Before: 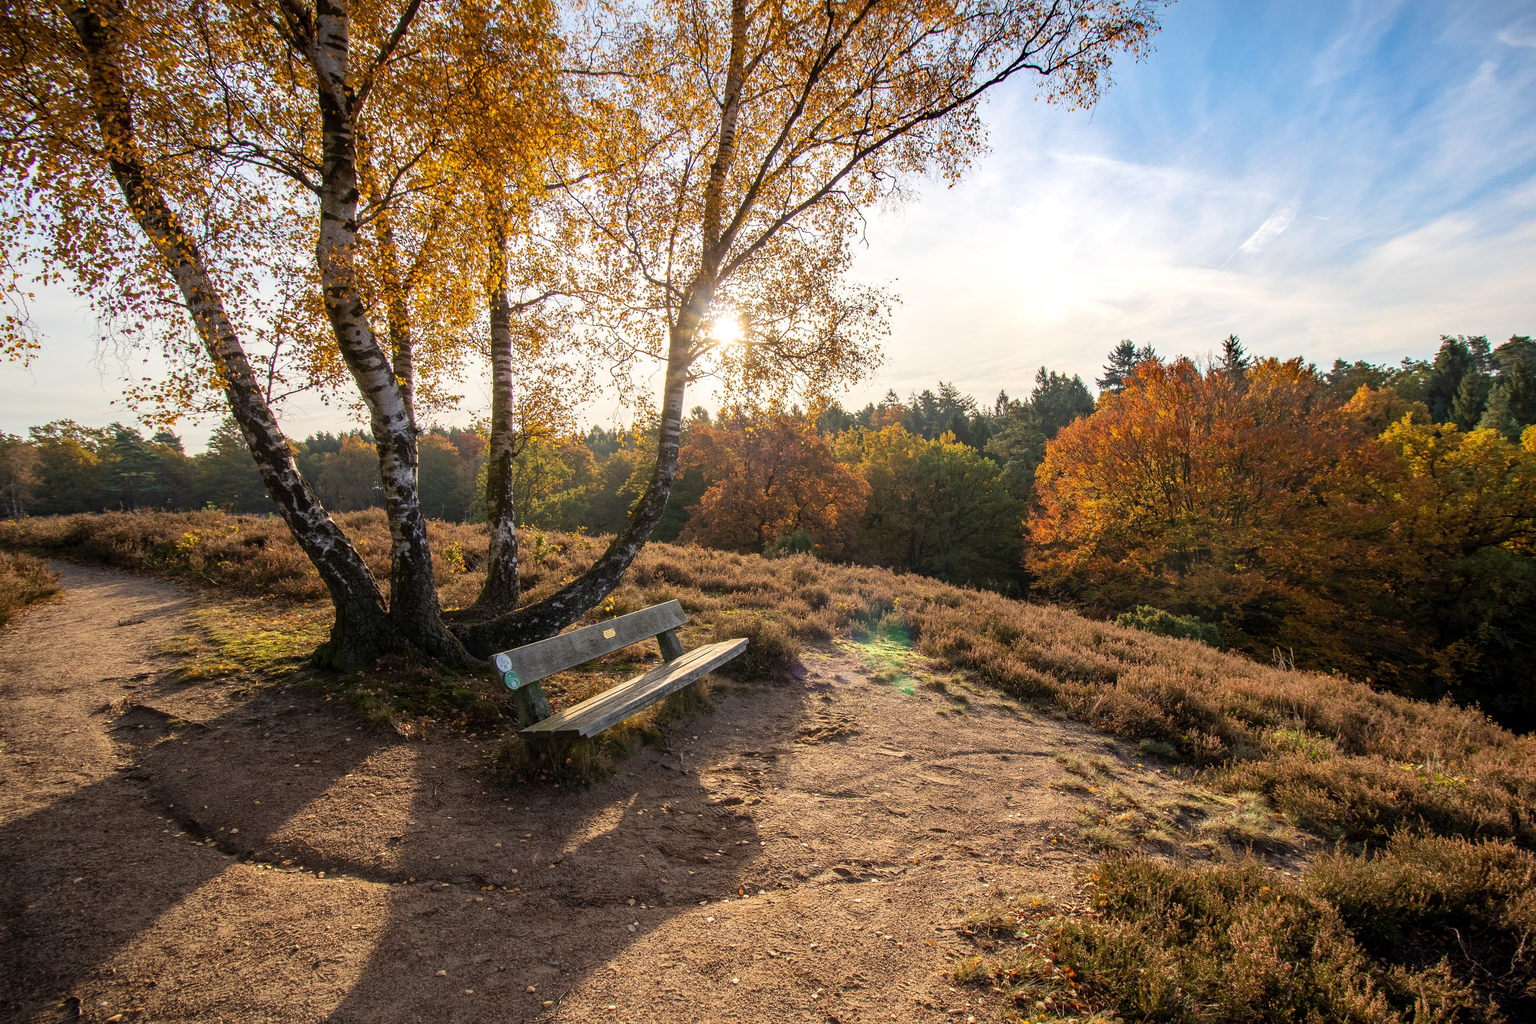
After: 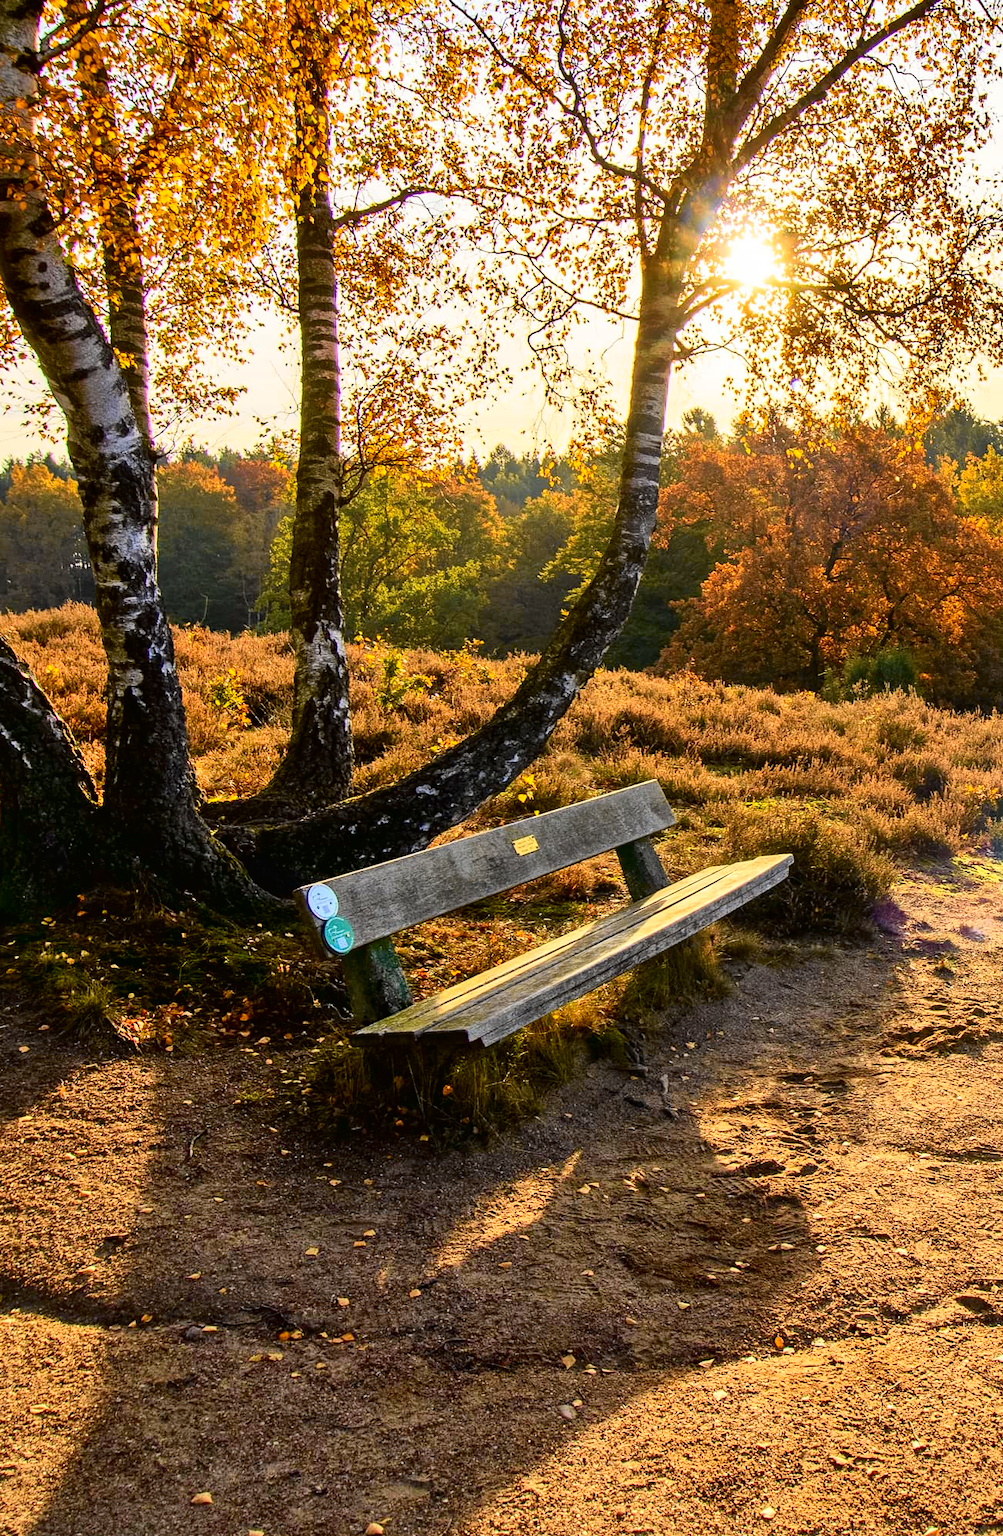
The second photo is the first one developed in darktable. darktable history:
color balance rgb: perceptual saturation grading › global saturation 13.459%, global vibrance 20.872%
crop and rotate: left 21.895%, top 18.984%, right 44.11%, bottom 2.975%
tone curve: curves: ch0 [(0, 0.006) (0.046, 0.011) (0.13, 0.062) (0.338, 0.327) (0.494, 0.55) (0.728, 0.835) (1, 1)]; ch1 [(0, 0) (0.346, 0.324) (0.45, 0.431) (0.5, 0.5) (0.522, 0.517) (0.55, 0.57) (1, 1)]; ch2 [(0, 0) (0.453, 0.418) (0.5, 0.5) (0.526, 0.524) (0.554, 0.598) (0.622, 0.679) (0.707, 0.761) (1, 1)], color space Lab, independent channels, preserve colors none
shadows and highlights: white point adjustment 0.061, soften with gaussian
